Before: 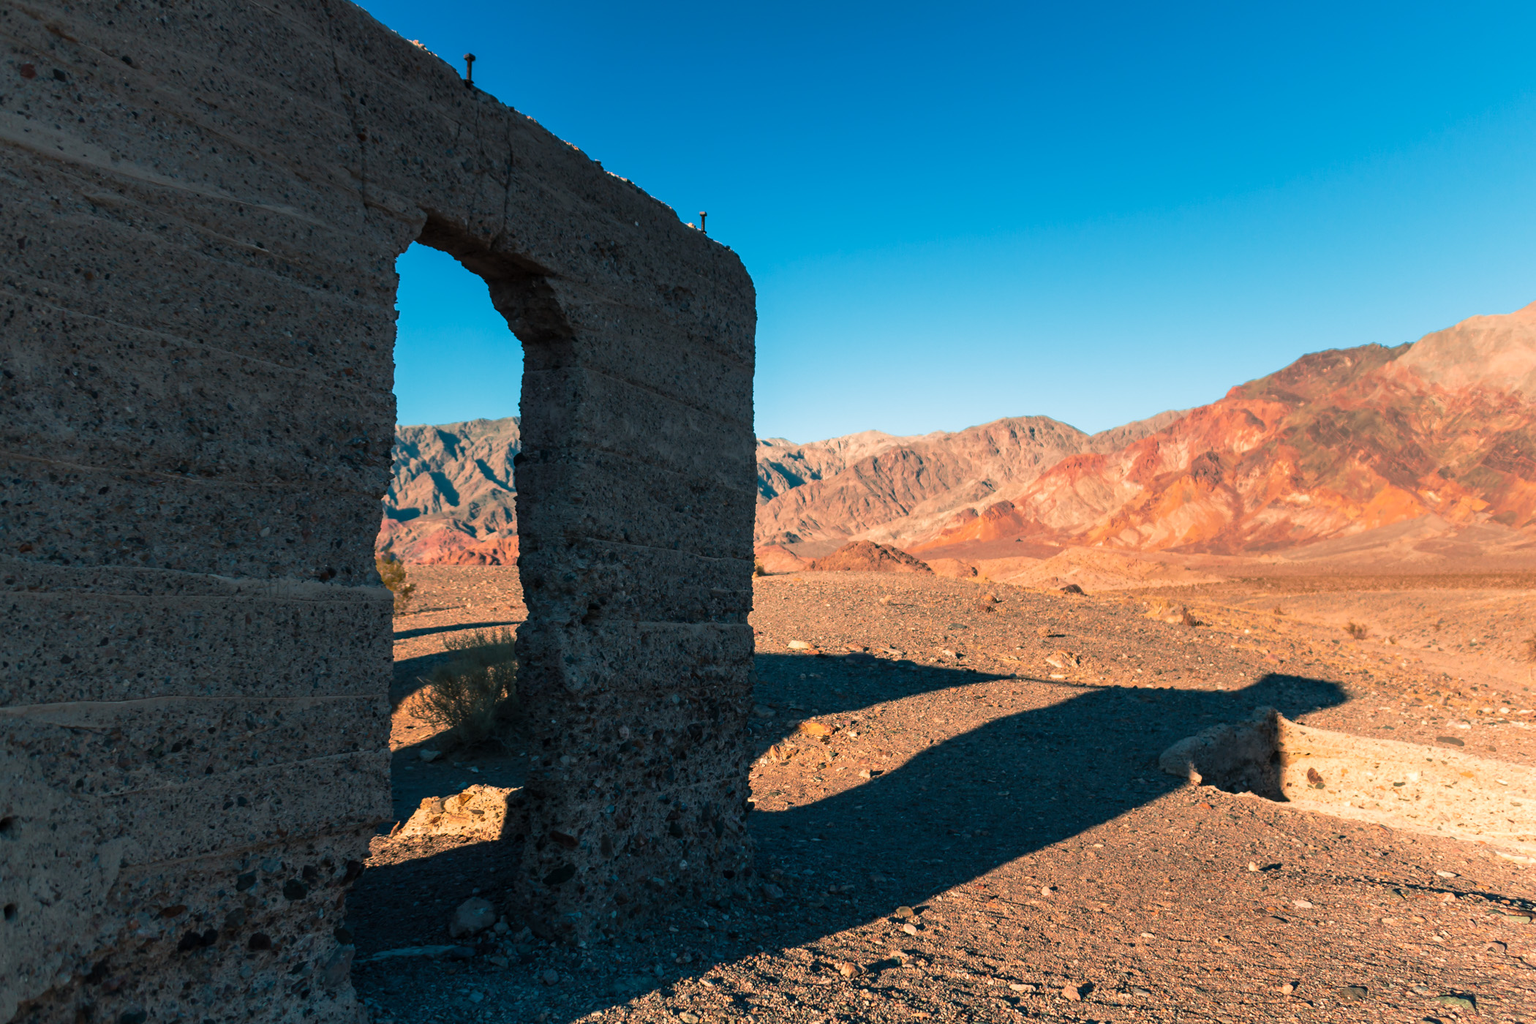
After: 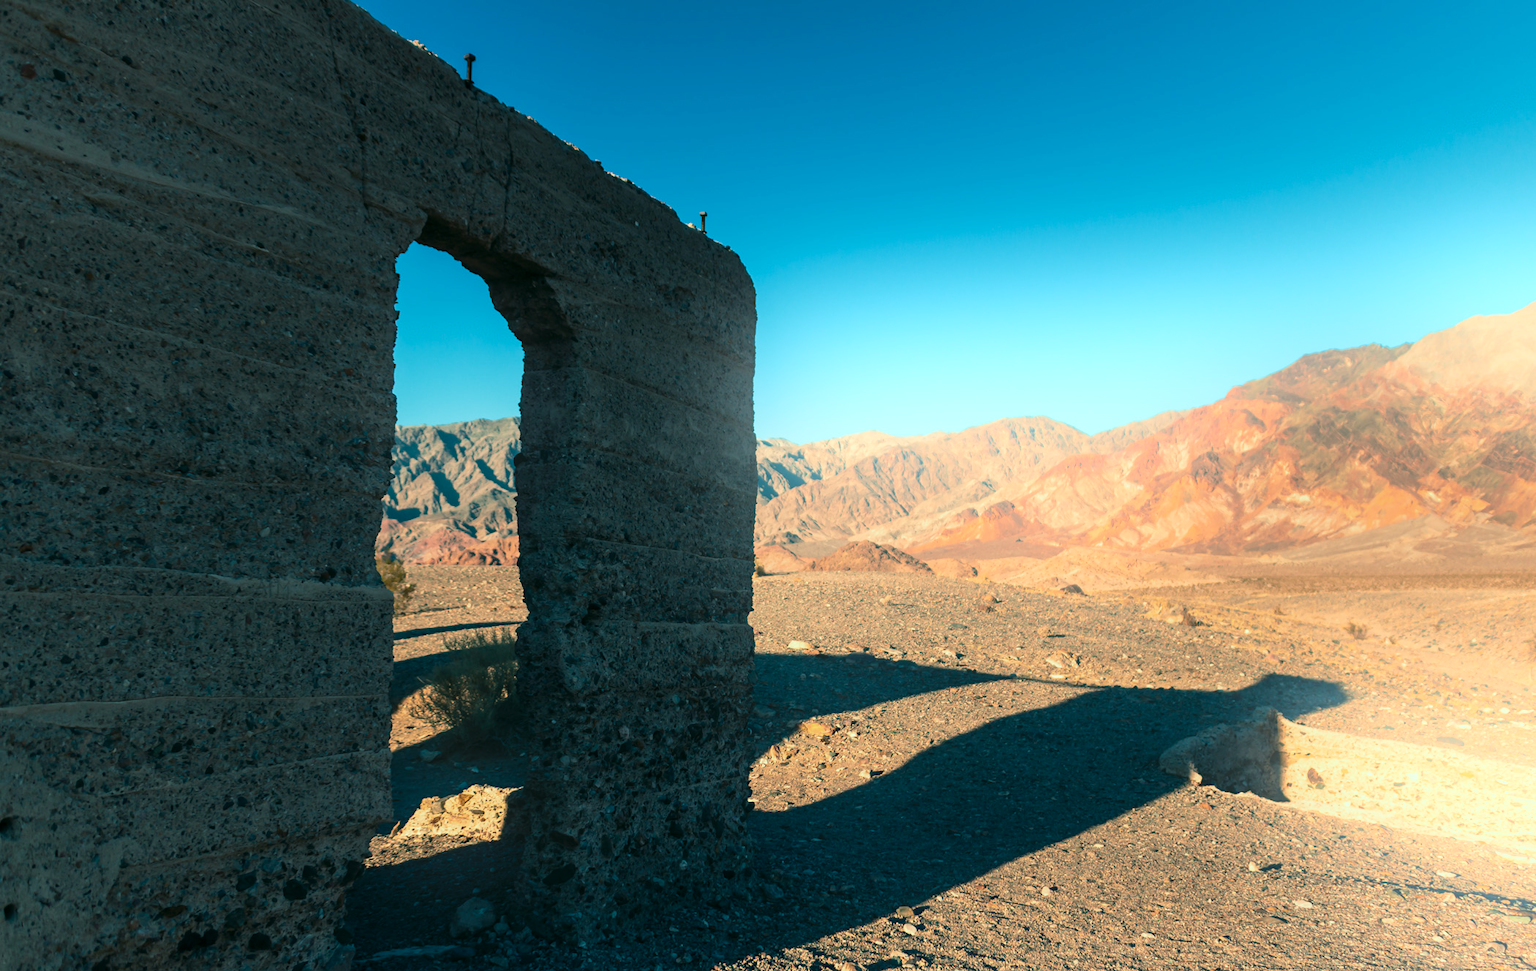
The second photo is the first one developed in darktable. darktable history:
crop and rotate: top 0%, bottom 5.097%
contrast brightness saturation: contrast 0.1, saturation -0.36
color correction: highlights a* -7.33, highlights b* 1.26, shadows a* -3.55, saturation 1.4
bloom: on, module defaults
